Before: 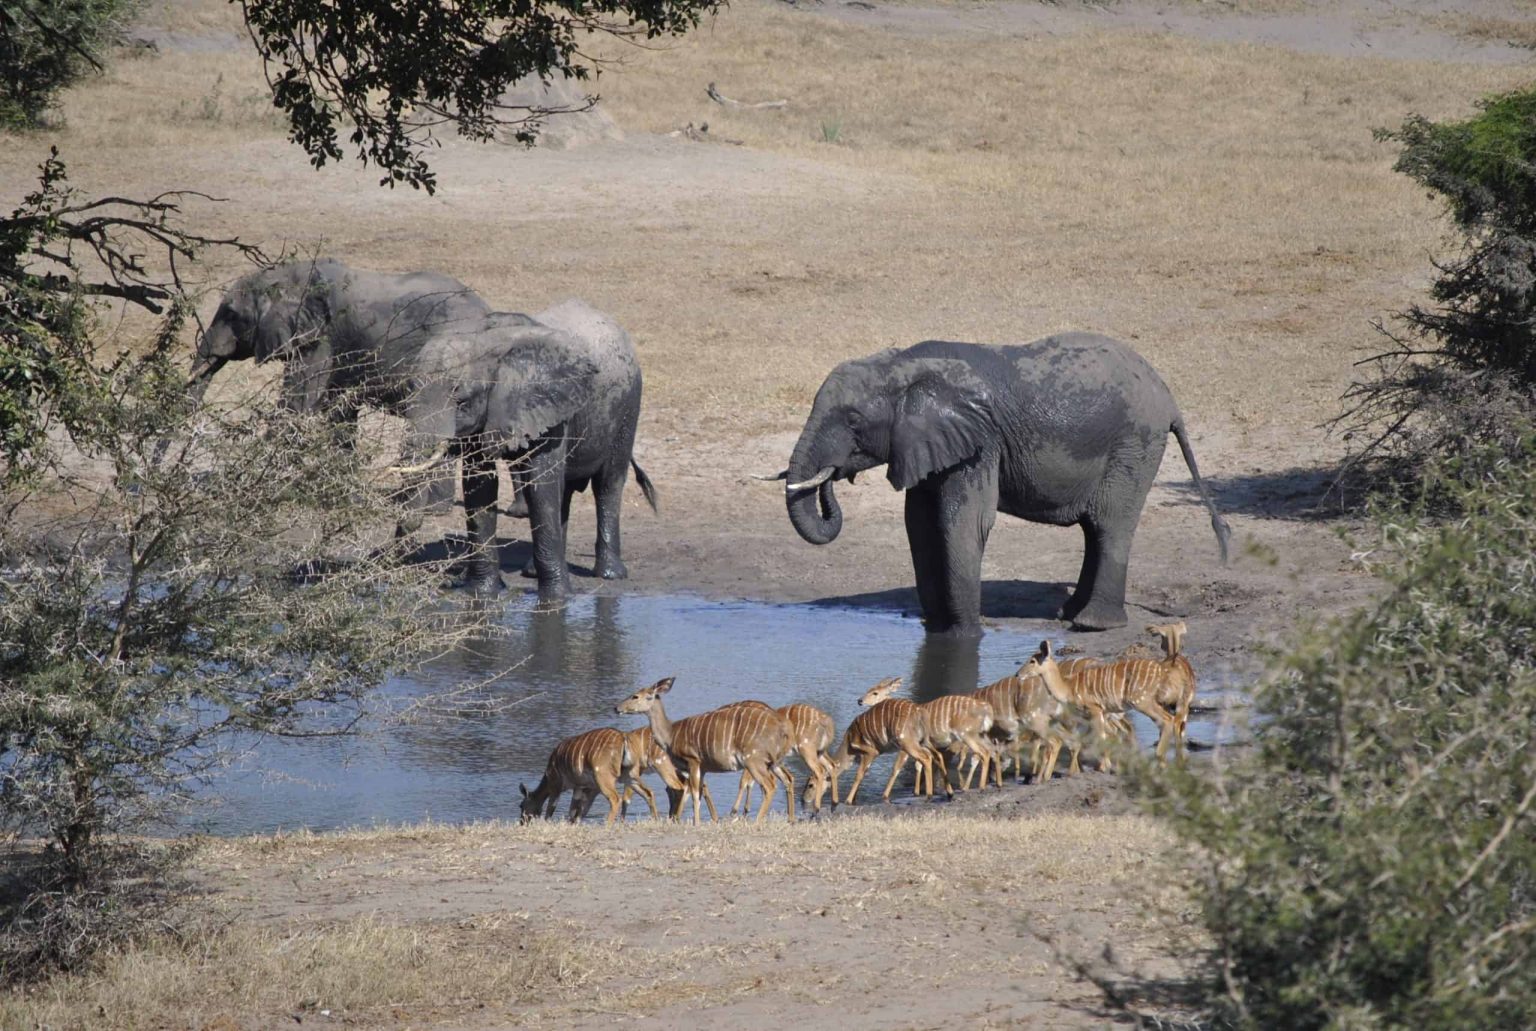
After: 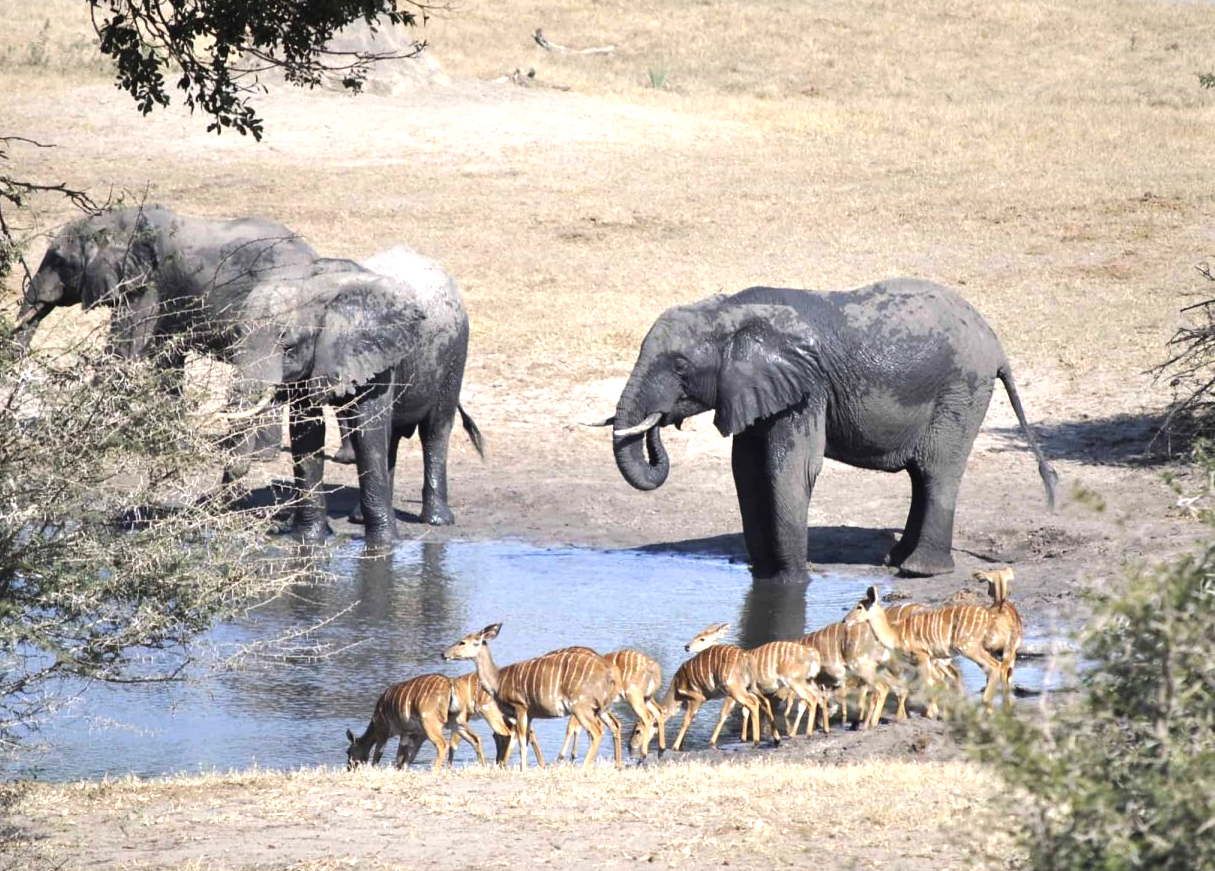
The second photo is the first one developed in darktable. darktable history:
exposure: black level correction 0, exposure 0.684 EV, compensate exposure bias true, compensate highlight preservation false
tone equalizer: -8 EV -0.385 EV, -7 EV -0.392 EV, -6 EV -0.304 EV, -5 EV -0.235 EV, -3 EV 0.223 EV, -2 EV 0.344 EV, -1 EV 0.392 EV, +0 EV 0.407 EV, edges refinement/feathering 500, mask exposure compensation -1.57 EV, preserve details no
crop: left 11.286%, top 5.324%, right 9.593%, bottom 10.18%
